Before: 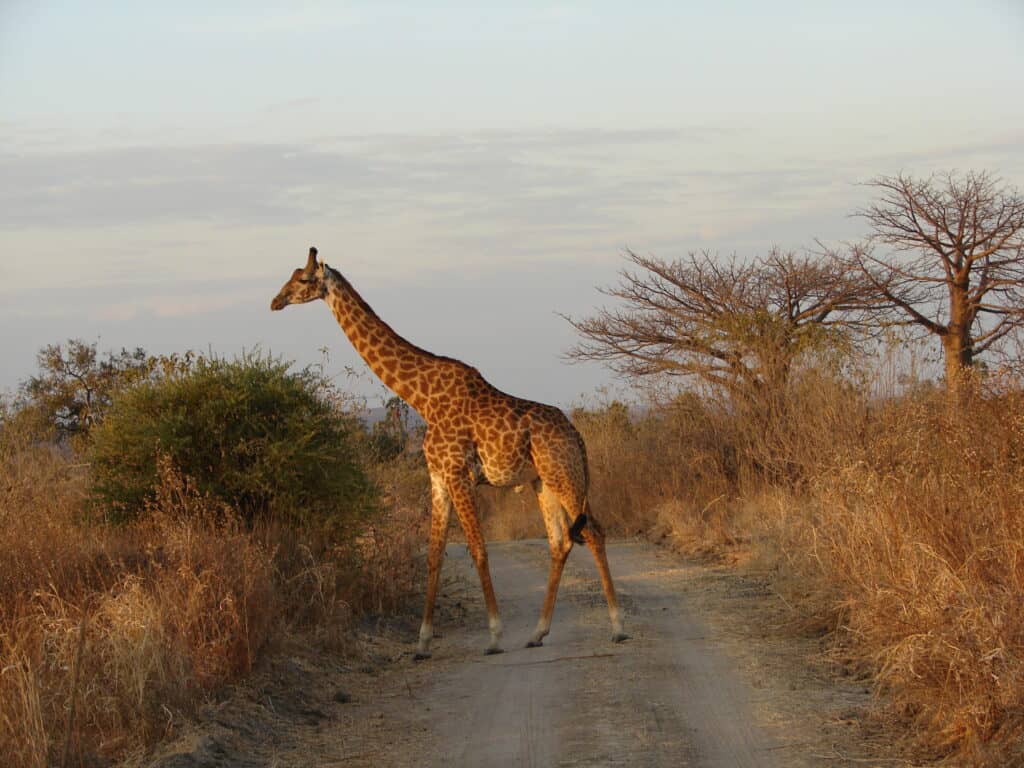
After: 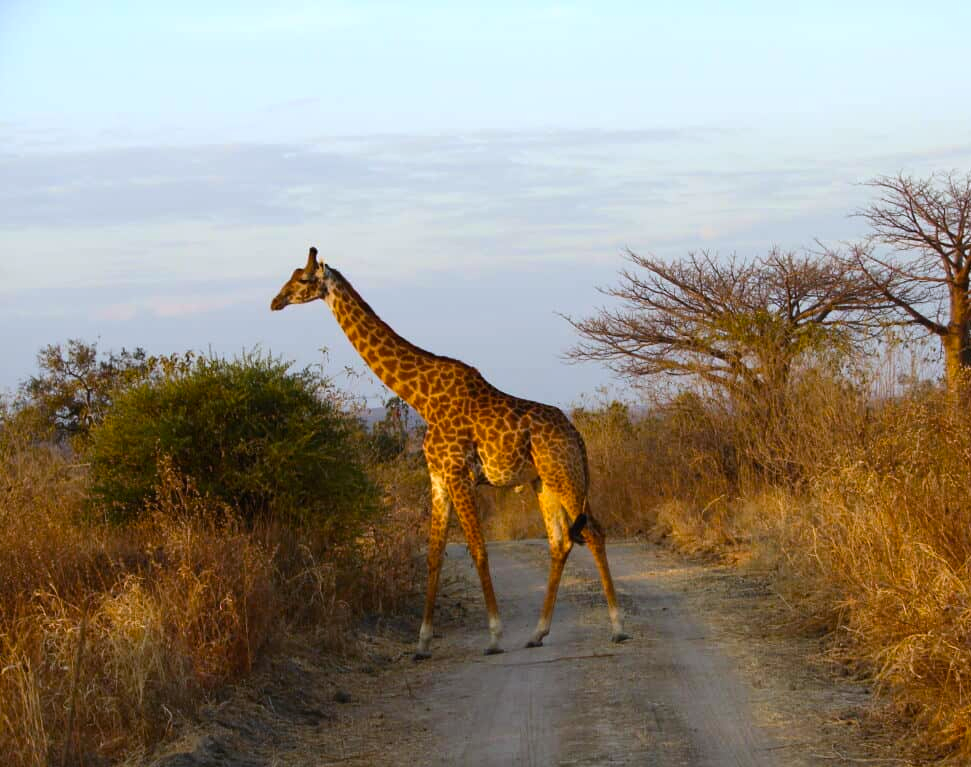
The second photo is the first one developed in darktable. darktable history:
color balance rgb: perceptual saturation grading › global saturation 25%, global vibrance 20%
tone equalizer: -8 EV -0.417 EV, -7 EV -0.389 EV, -6 EV -0.333 EV, -5 EV -0.222 EV, -3 EV 0.222 EV, -2 EV 0.333 EV, -1 EV 0.389 EV, +0 EV 0.417 EV, edges refinement/feathering 500, mask exposure compensation -1.57 EV, preserve details no
white balance: red 0.954, blue 1.079
crop and rotate: right 5.167%
